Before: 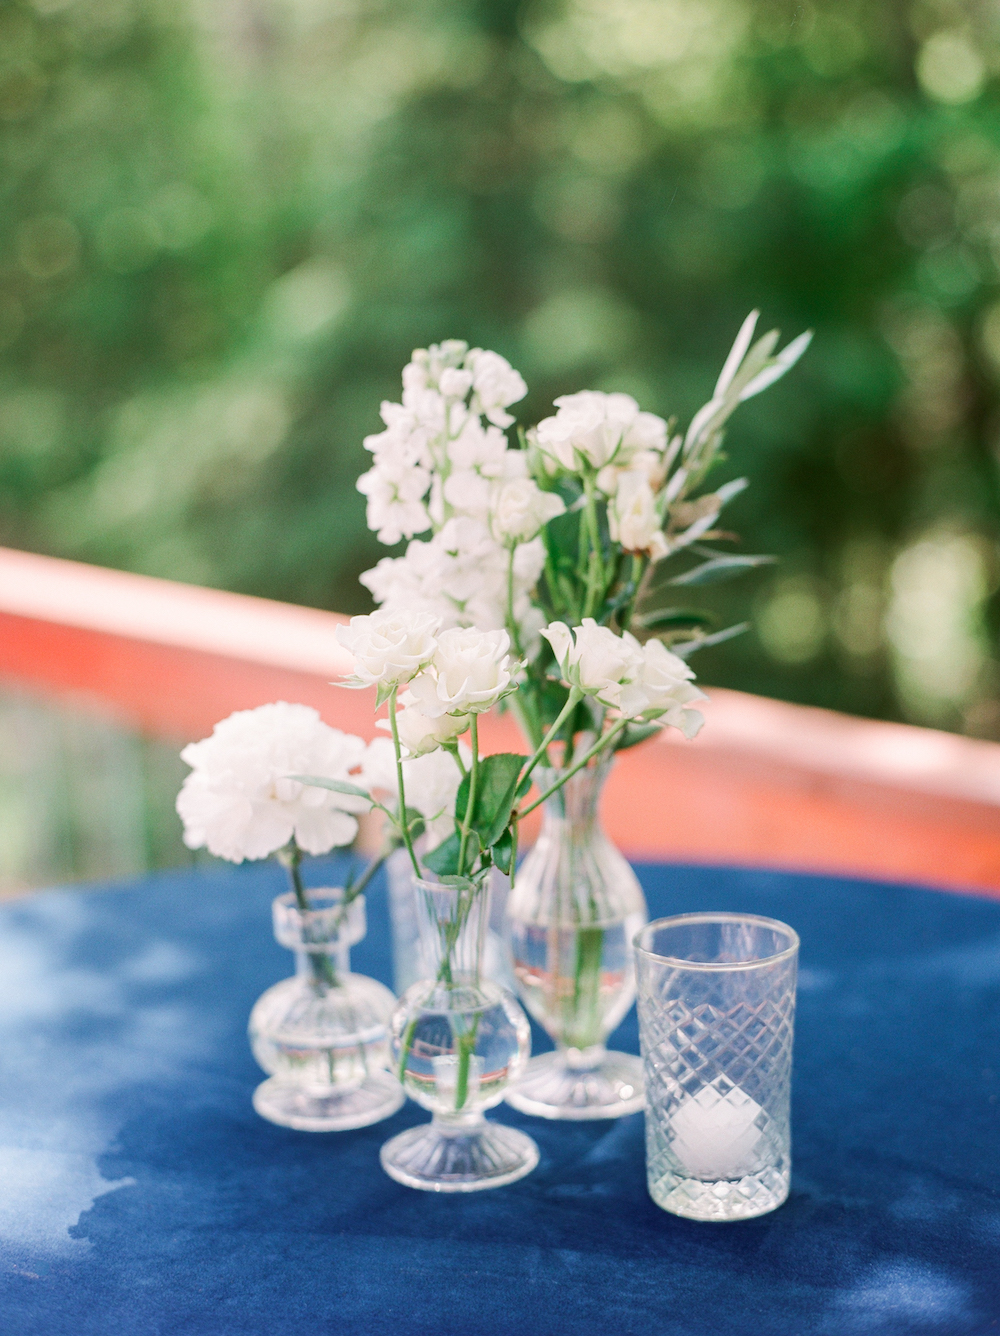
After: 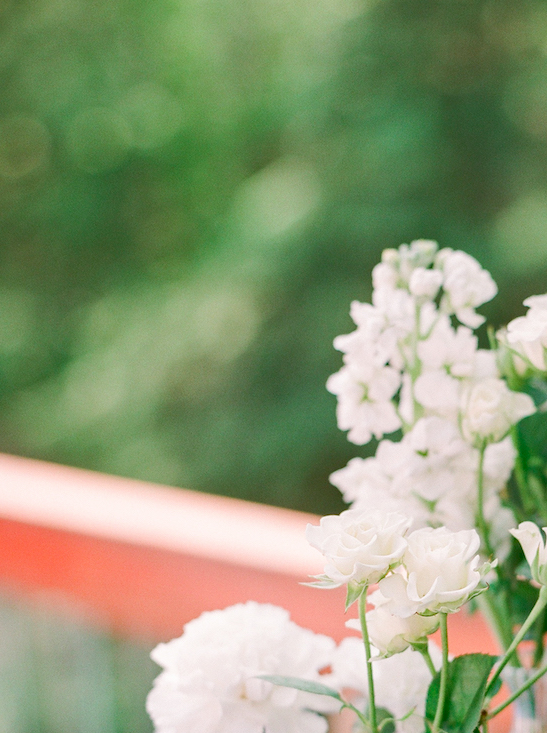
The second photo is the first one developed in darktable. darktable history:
rgb curve: curves: ch0 [(0, 0) (0.093, 0.159) (0.241, 0.265) (0.414, 0.42) (1, 1)], compensate middle gray true, preserve colors basic power
crop and rotate: left 3.047%, top 7.509%, right 42.236%, bottom 37.598%
haze removal: compatibility mode true, adaptive false
